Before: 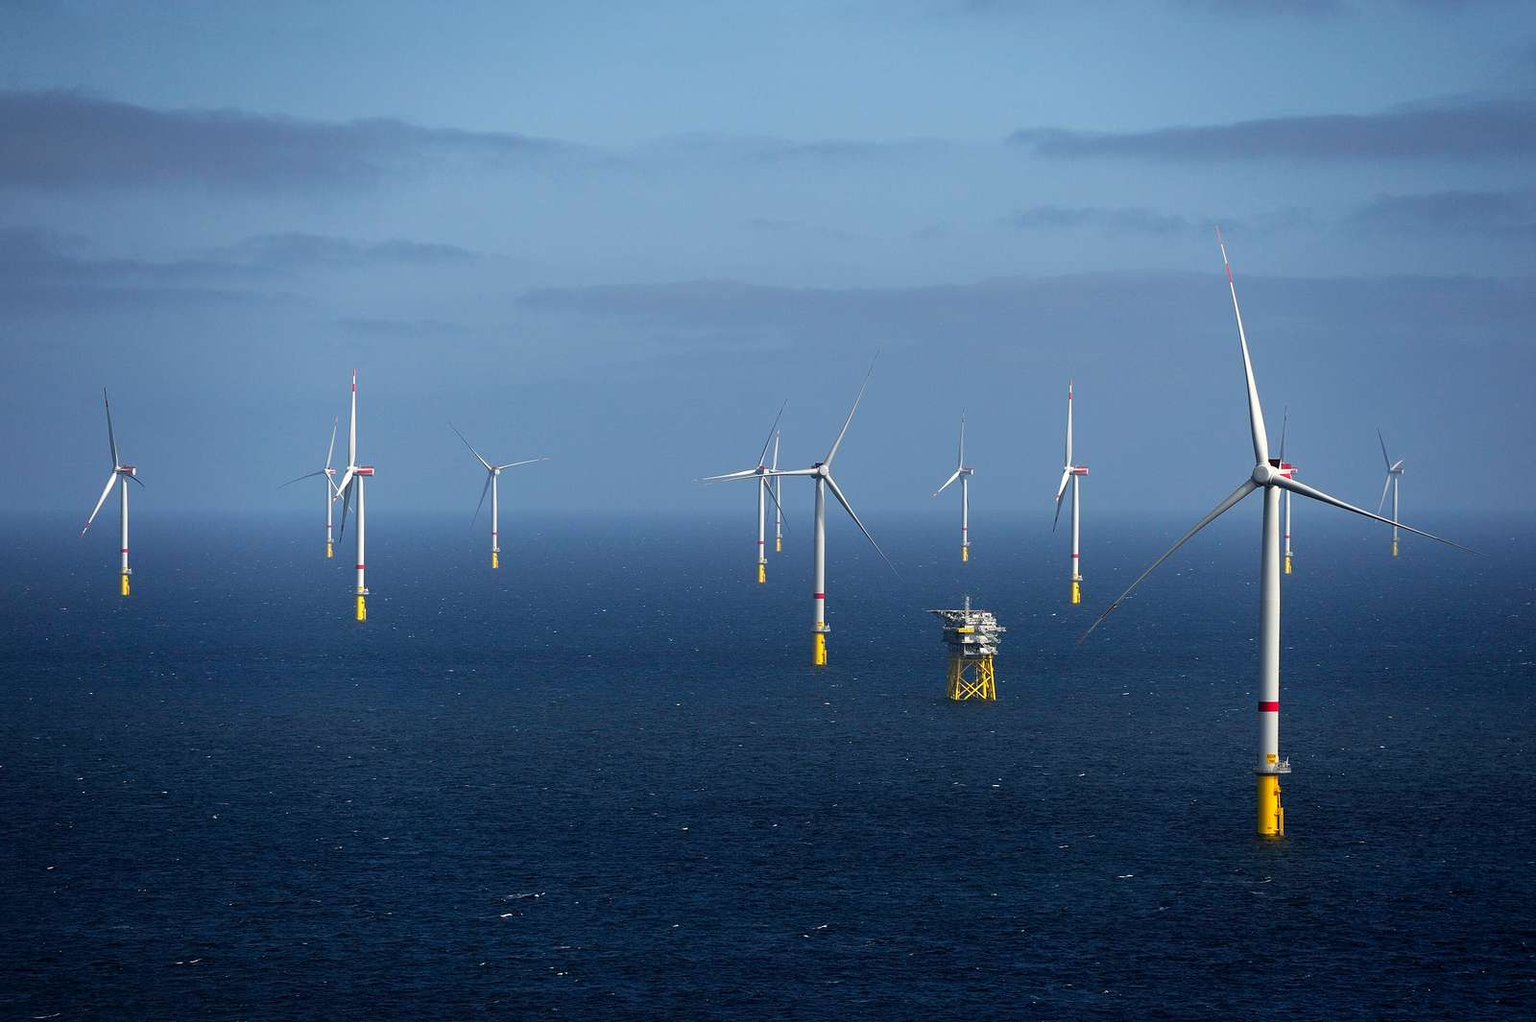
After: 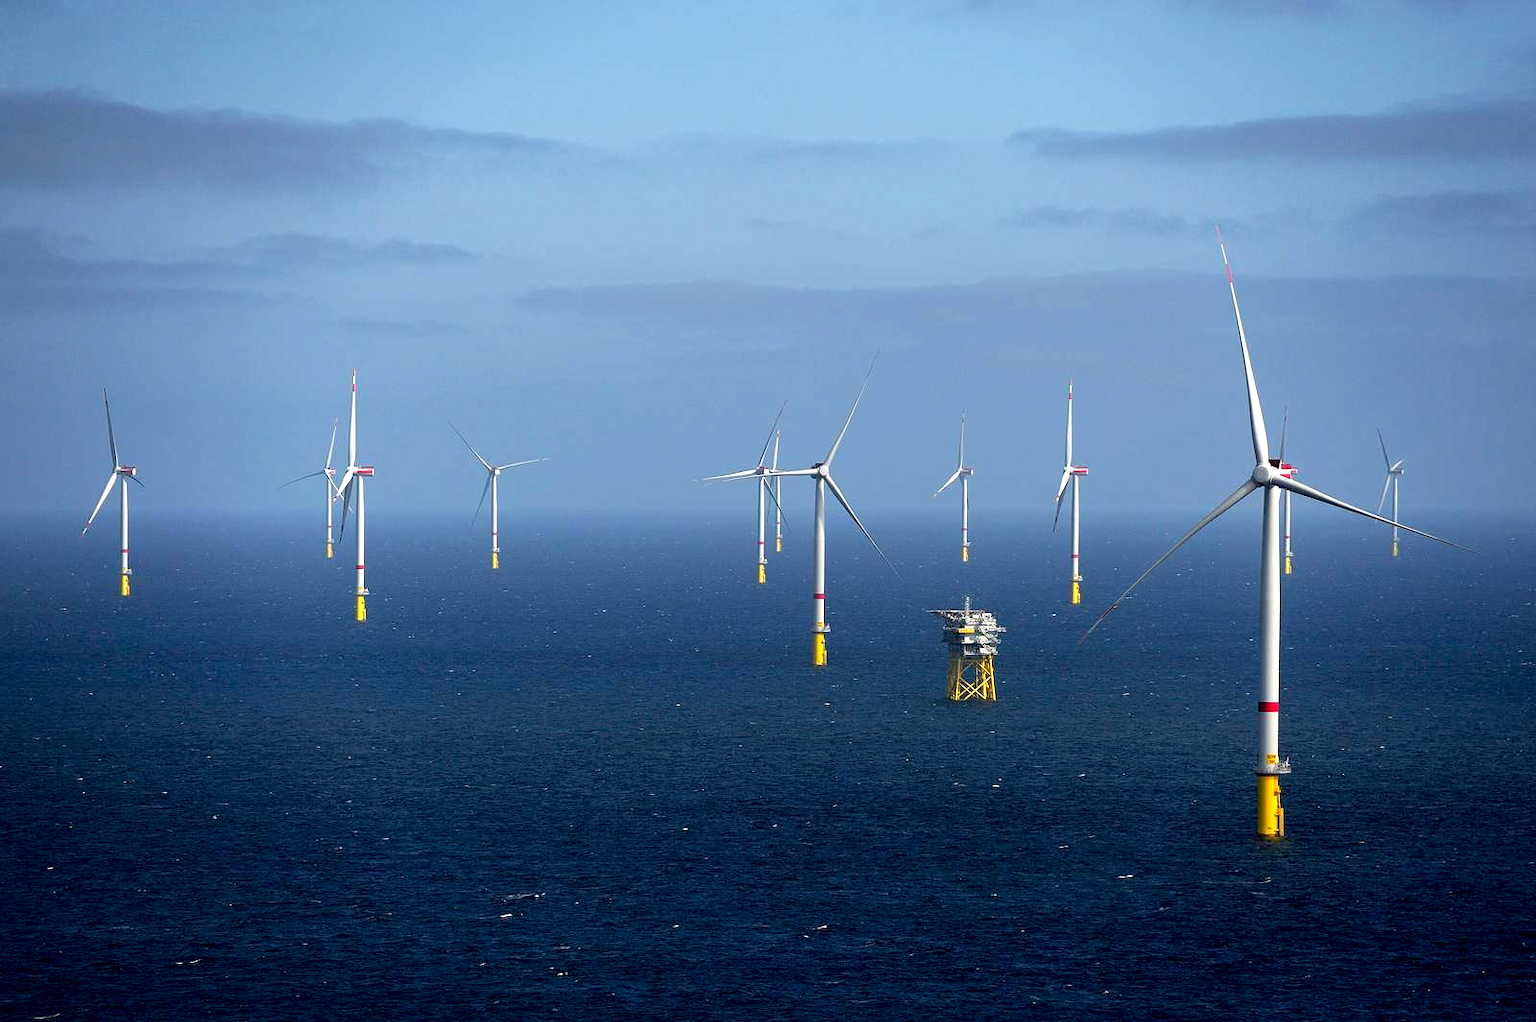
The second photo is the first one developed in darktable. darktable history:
exposure: black level correction 0.005, exposure 0.418 EV, compensate exposure bias true, compensate highlight preservation false
